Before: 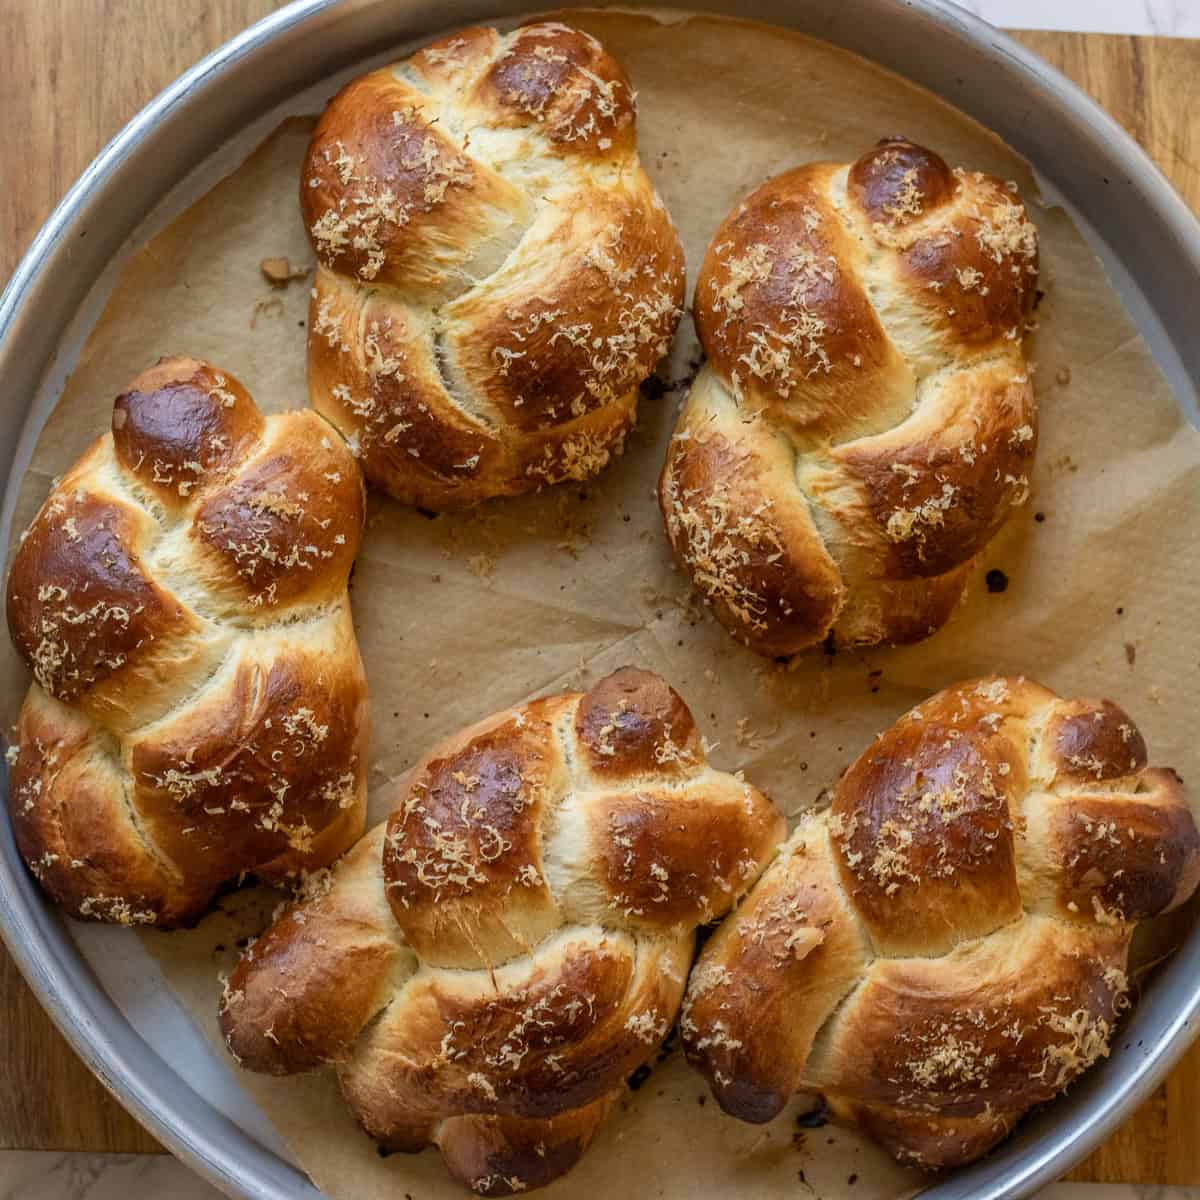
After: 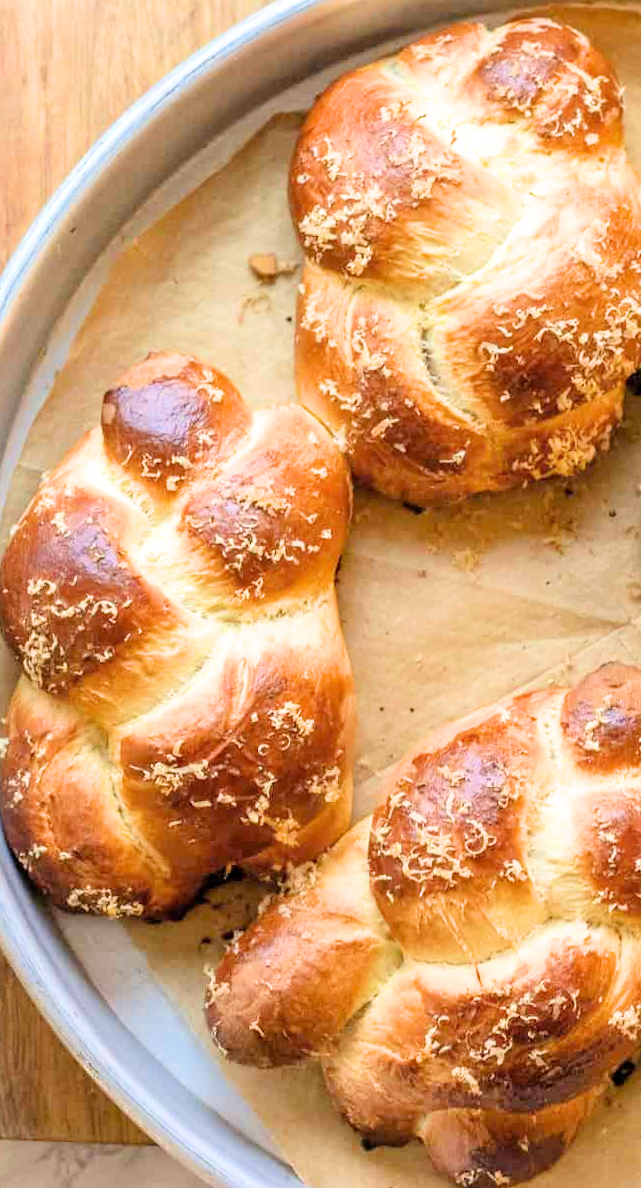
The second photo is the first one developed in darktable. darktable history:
rotate and perspective: rotation 0.192°, lens shift (horizontal) -0.015, crop left 0.005, crop right 0.996, crop top 0.006, crop bottom 0.99
crop: left 0.587%, right 45.588%, bottom 0.086%
filmic rgb: black relative exposure -7.65 EV, white relative exposure 4.56 EV, hardness 3.61, color science v6 (2022)
exposure: black level correction 0, exposure 1.9 EV, compensate highlight preservation false
